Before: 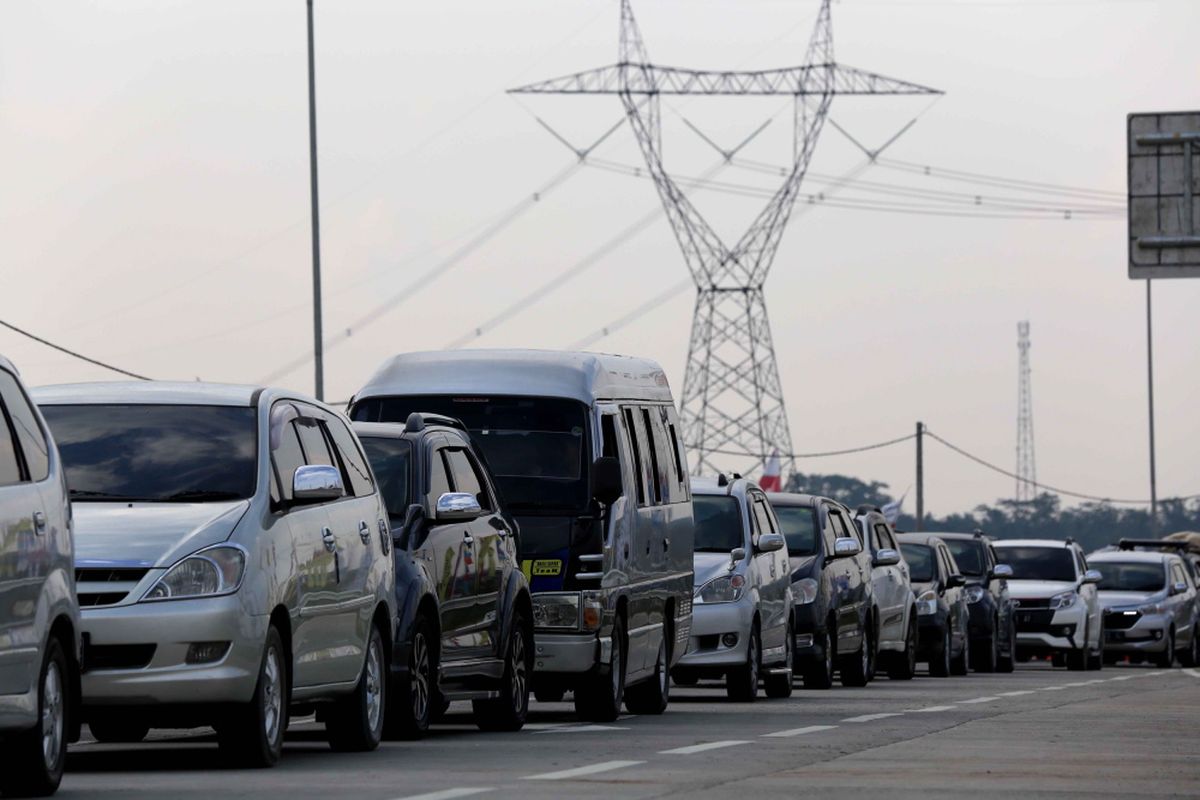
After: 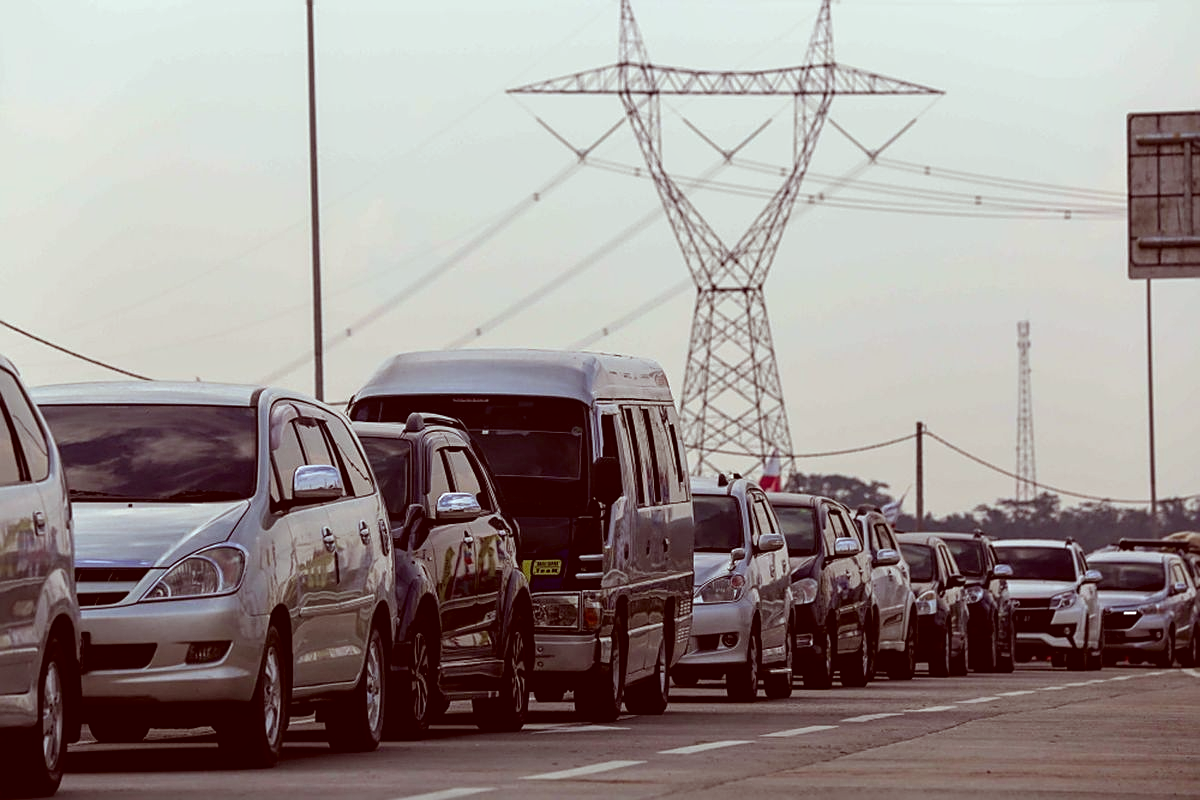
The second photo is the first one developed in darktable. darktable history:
color correction: highlights a* -7.09, highlights b* -0.186, shadows a* 20.69, shadows b* 11.93
sharpen: on, module defaults
tone equalizer: edges refinement/feathering 500, mask exposure compensation -1.57 EV, preserve details no
local contrast: on, module defaults
